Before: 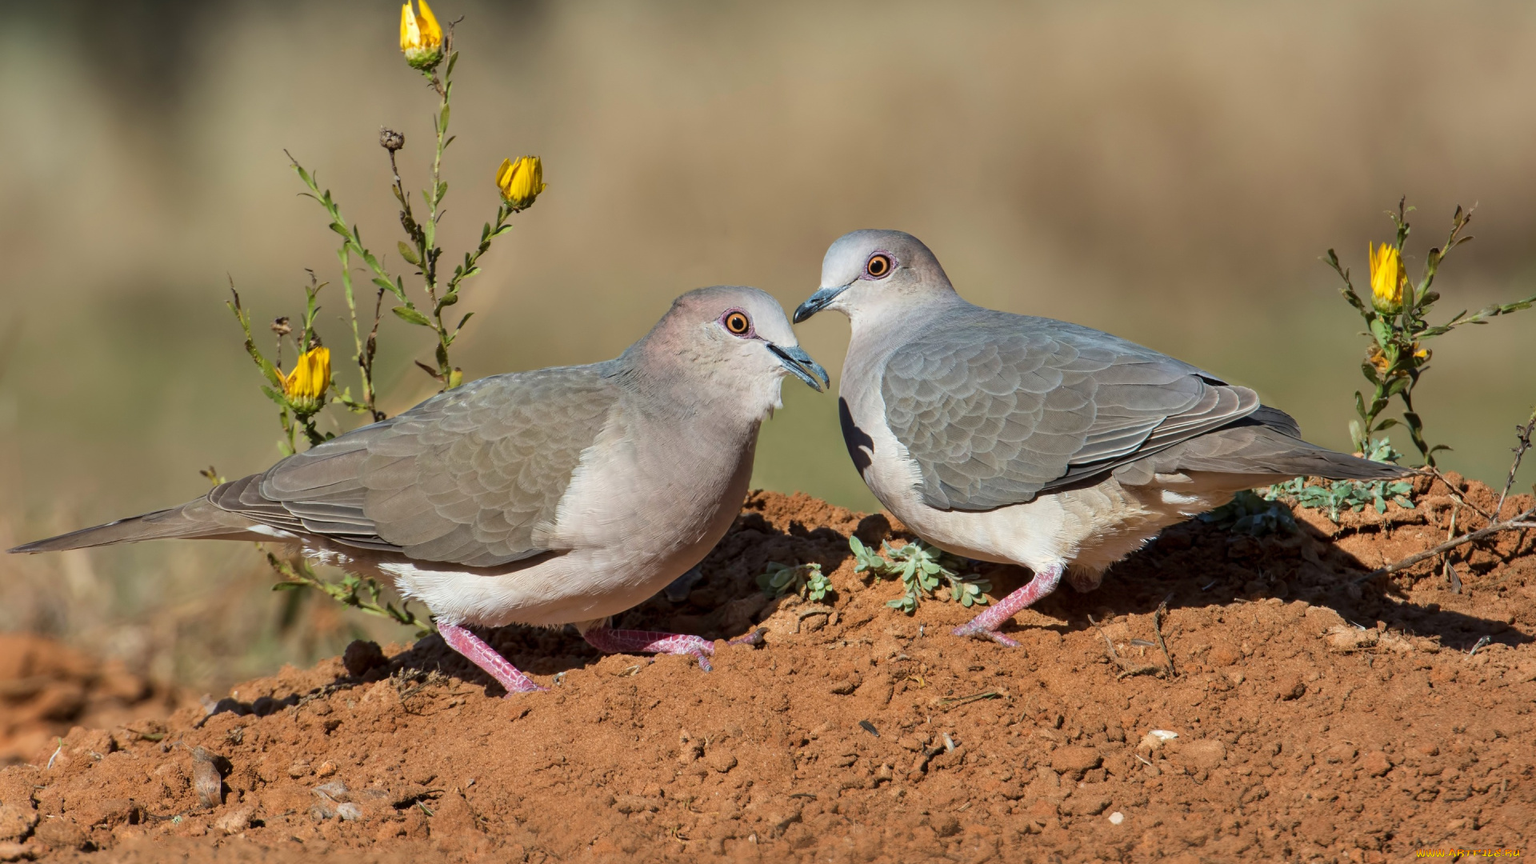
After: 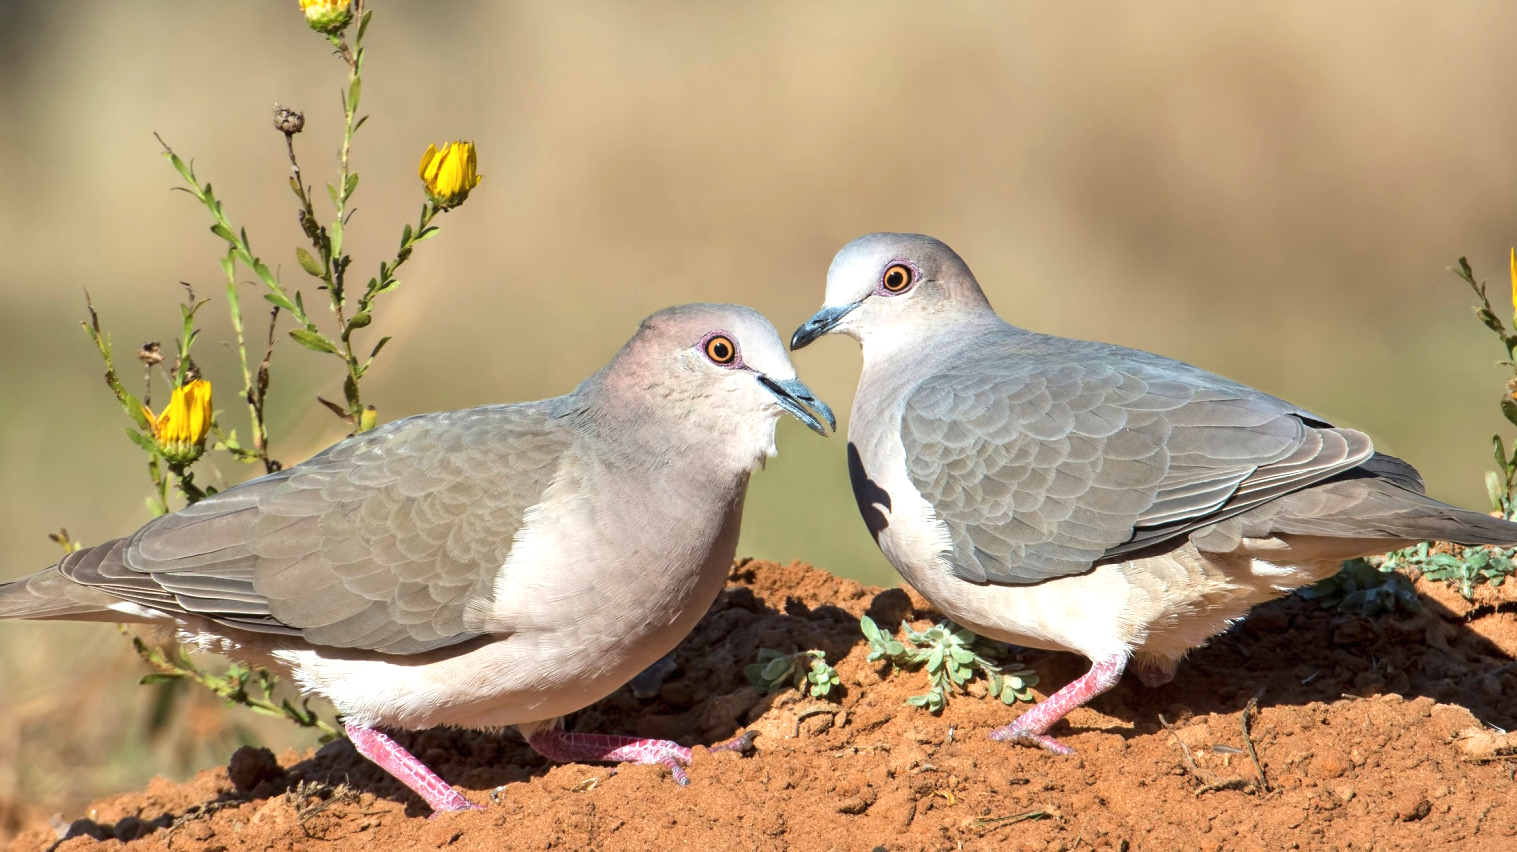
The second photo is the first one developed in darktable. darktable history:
exposure: black level correction 0, exposure 0.679 EV, compensate highlight preservation false
crop and rotate: left 10.518%, top 5.081%, right 10.47%, bottom 16.005%
color correction: highlights b* 0.046, saturation 0.992
